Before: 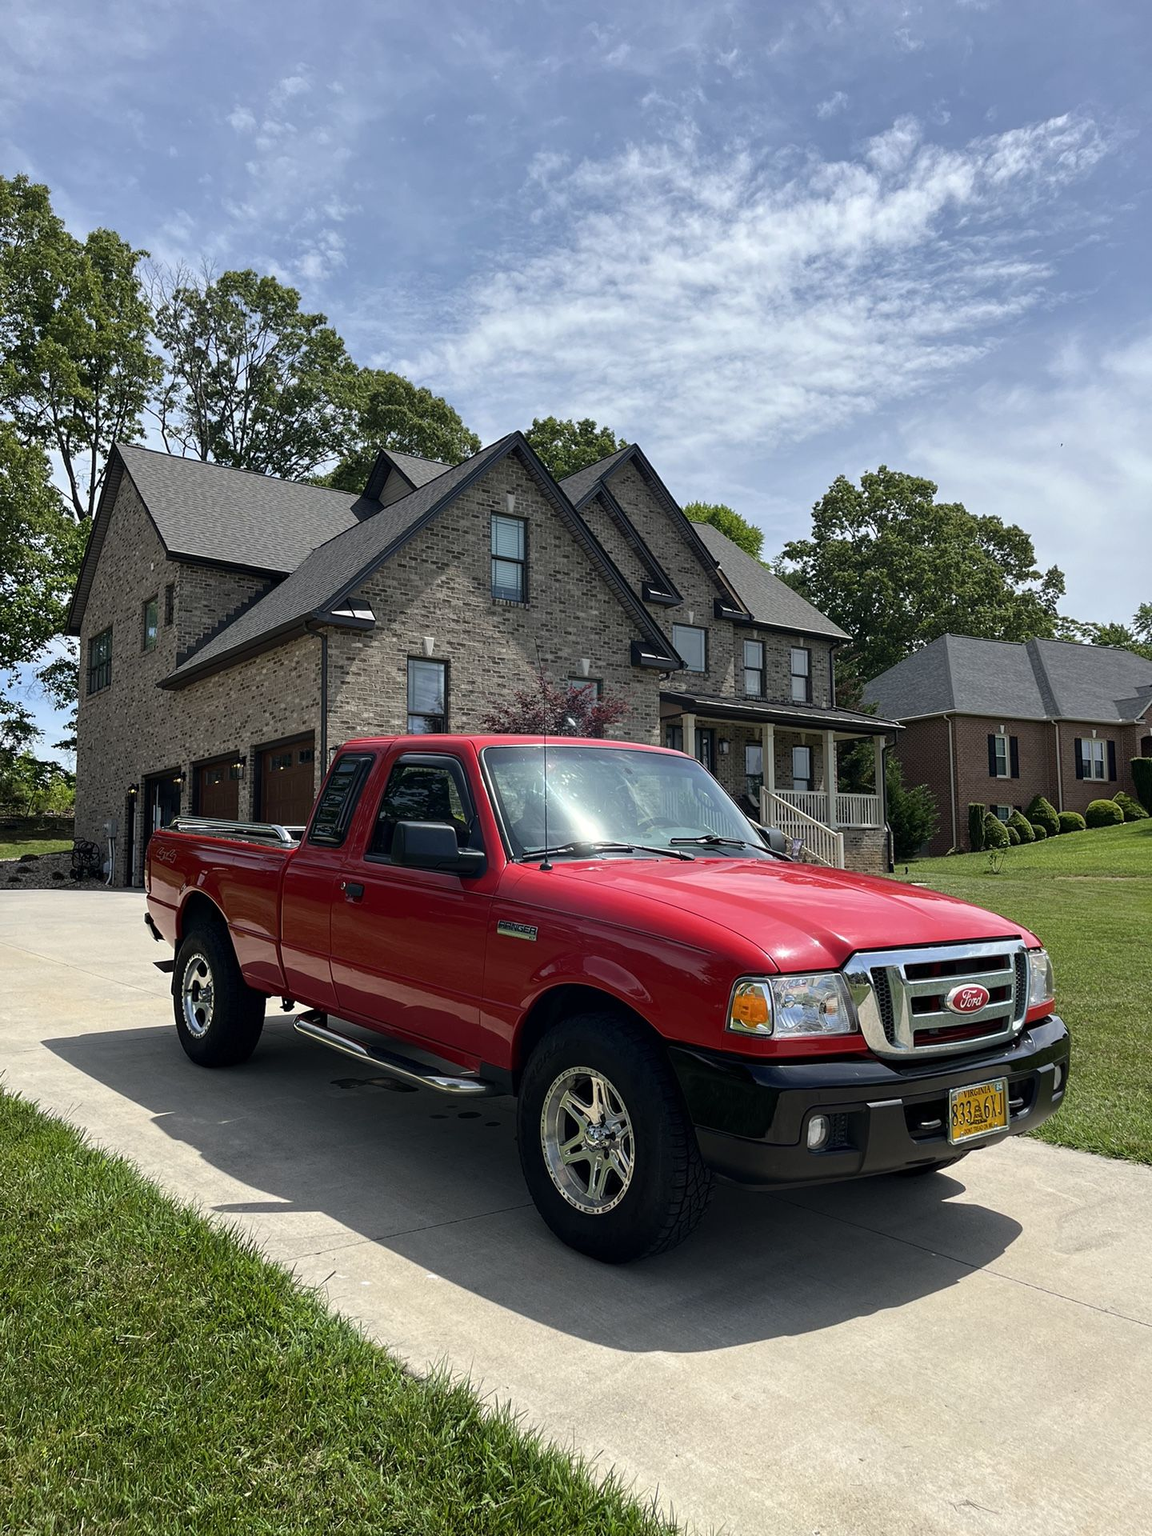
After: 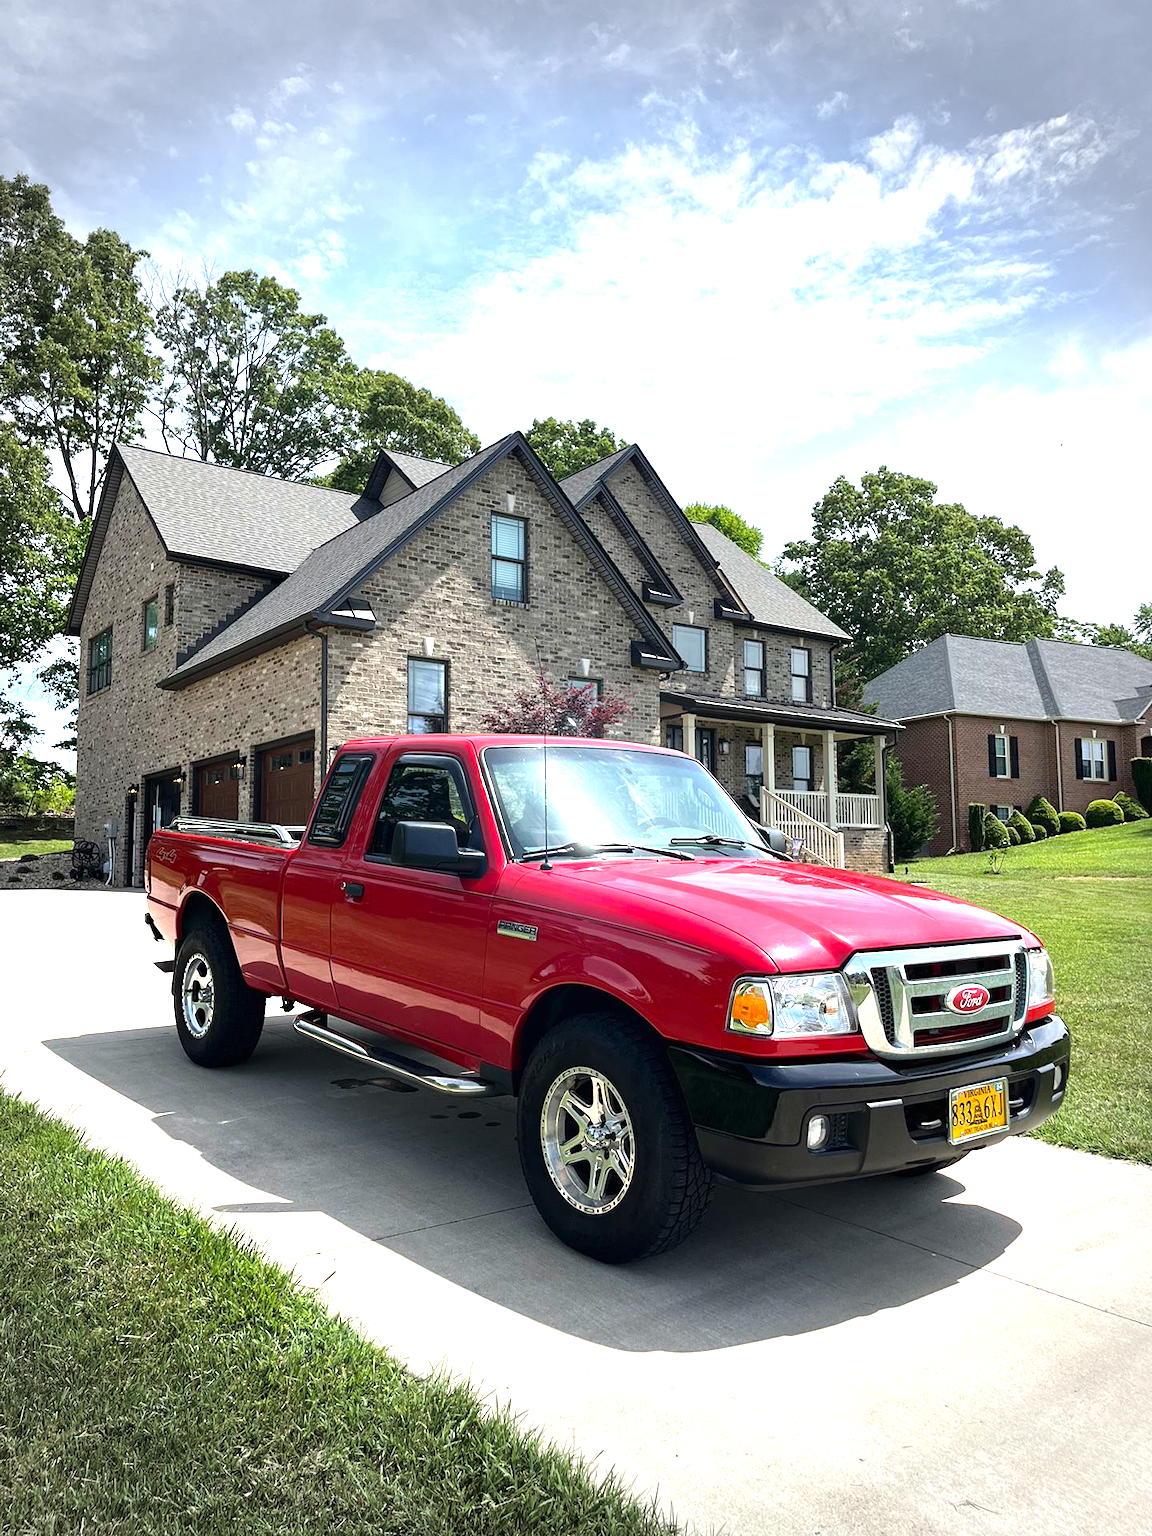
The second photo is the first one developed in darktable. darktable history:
tone equalizer: -8 EV -0.419 EV, -7 EV -0.39 EV, -6 EV -0.355 EV, -5 EV -0.26 EV, -3 EV 0.2 EV, -2 EV 0.353 EV, -1 EV 0.364 EV, +0 EV 0.427 EV
vignetting: fall-off start 68.46%, fall-off radius 30.51%, width/height ratio 0.993, shape 0.847
exposure: black level correction 0, exposure 1 EV, compensate exposure bias true, compensate highlight preservation false
